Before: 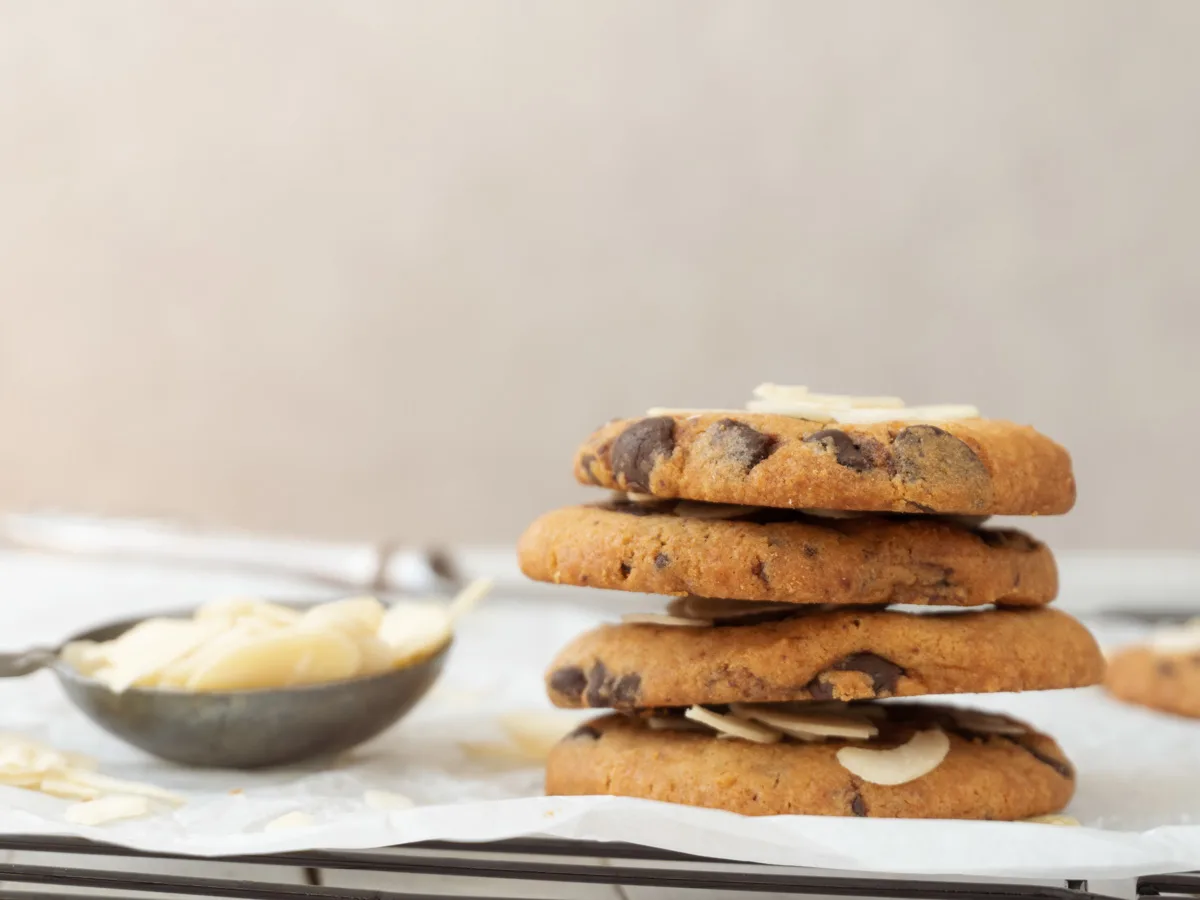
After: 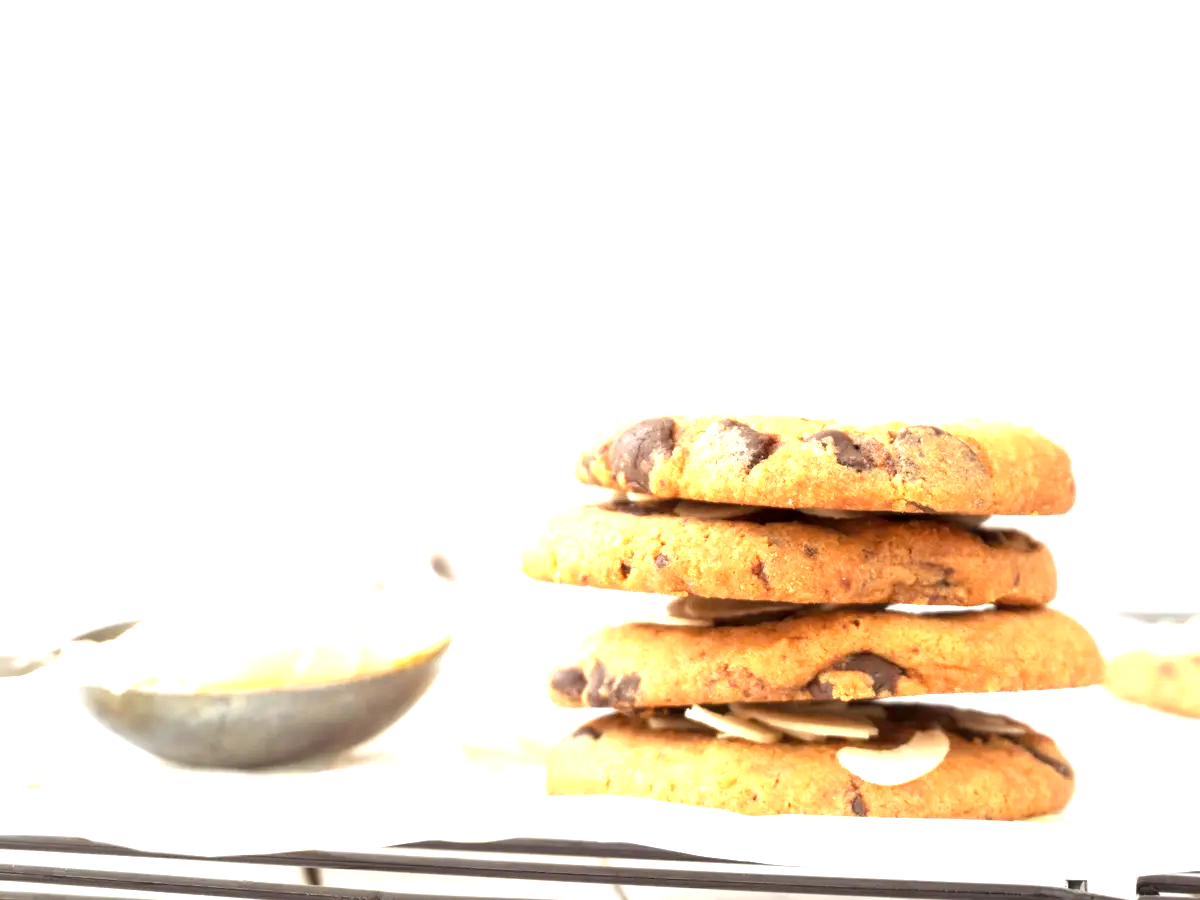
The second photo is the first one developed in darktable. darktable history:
exposure: black level correction 0.001, exposure 1.71 EV, compensate highlight preservation false
